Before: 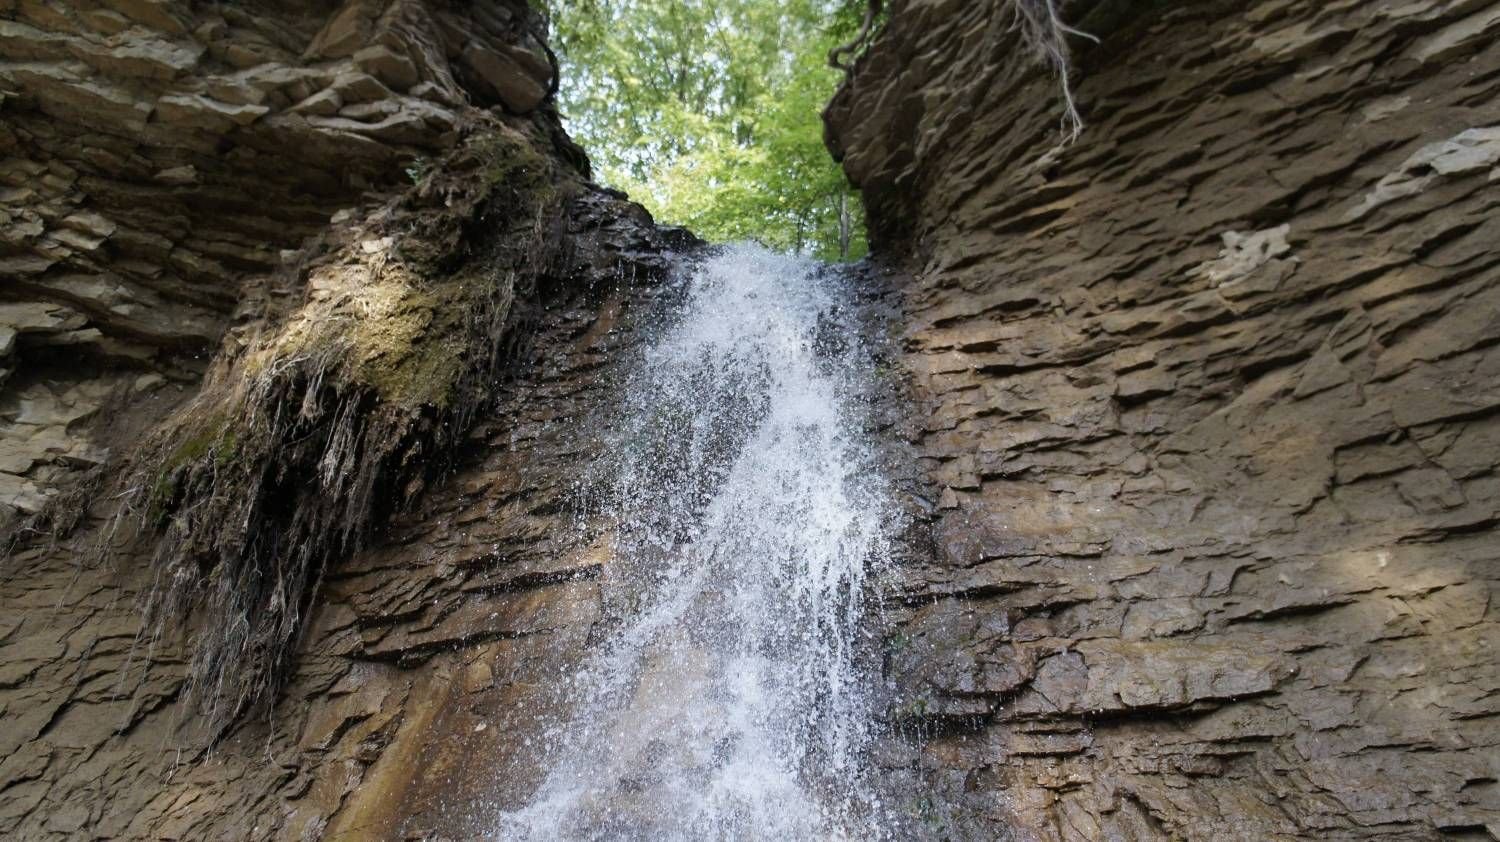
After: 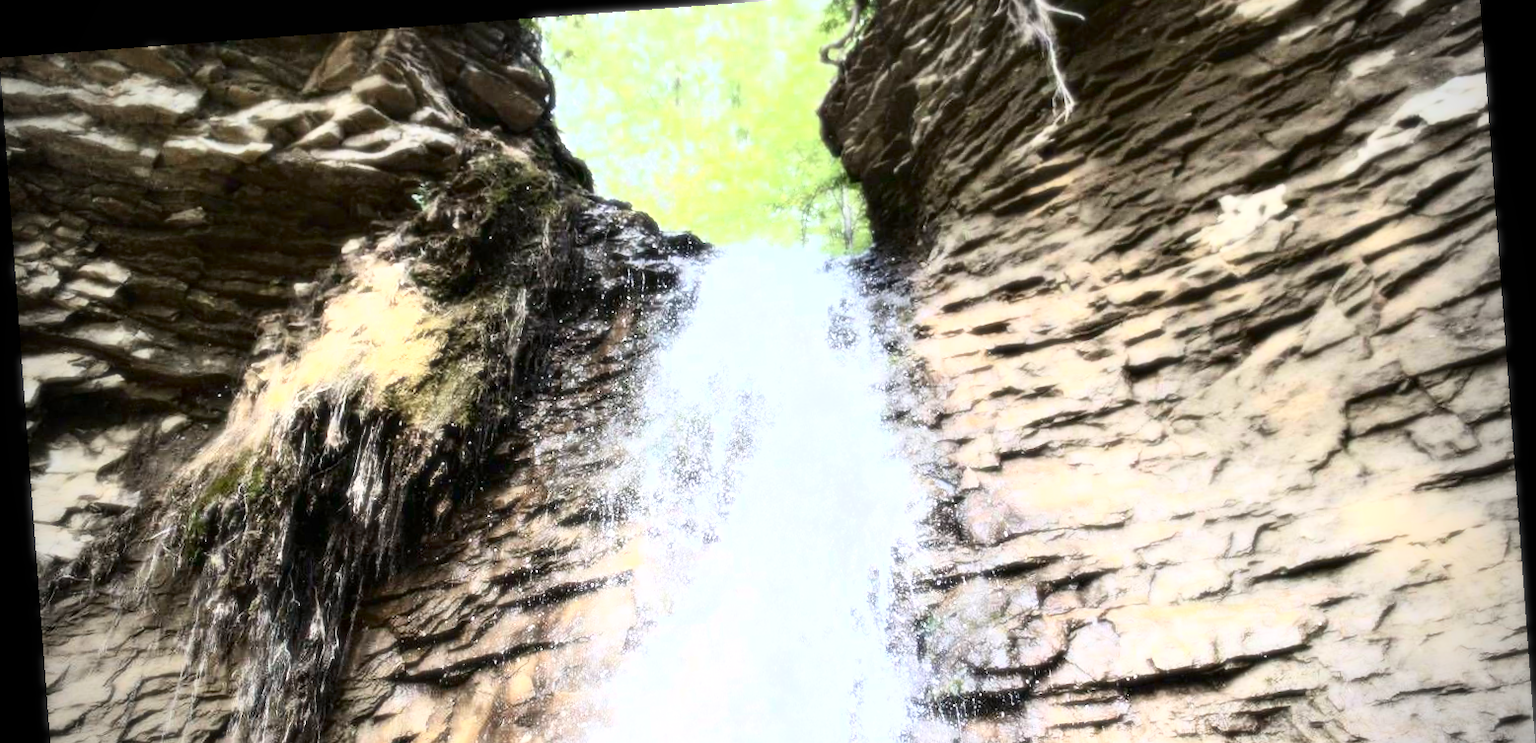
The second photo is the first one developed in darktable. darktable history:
crop and rotate: top 5.667%, bottom 14.937%
rotate and perspective: rotation -4.25°, automatic cropping off
contrast brightness saturation: contrast 0.28
exposure: black level correction 0, exposure 1.173 EV, compensate exposure bias true, compensate highlight preservation false
vibrance: vibrance 0%
vignetting: fall-off radius 31.48%, brightness -0.472
bloom: size 0%, threshold 54.82%, strength 8.31%
